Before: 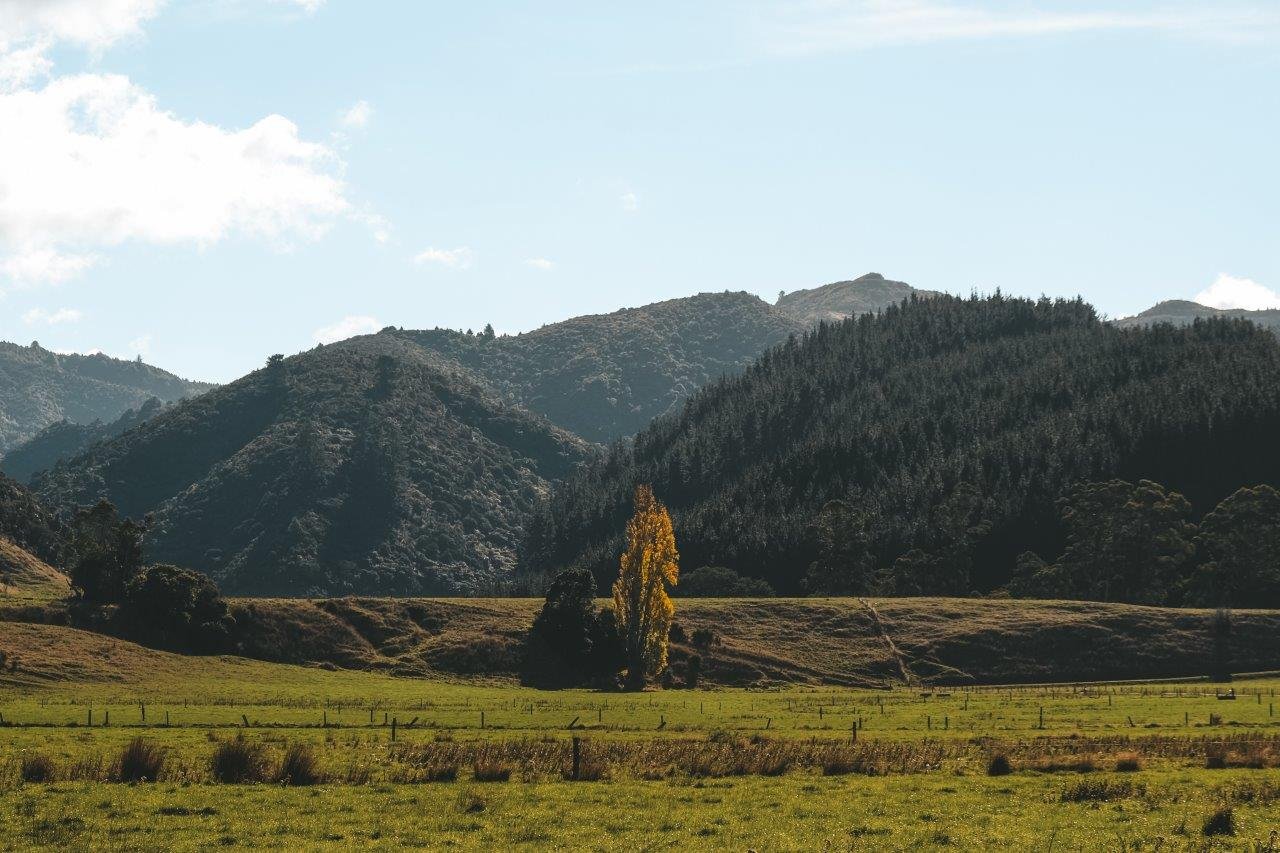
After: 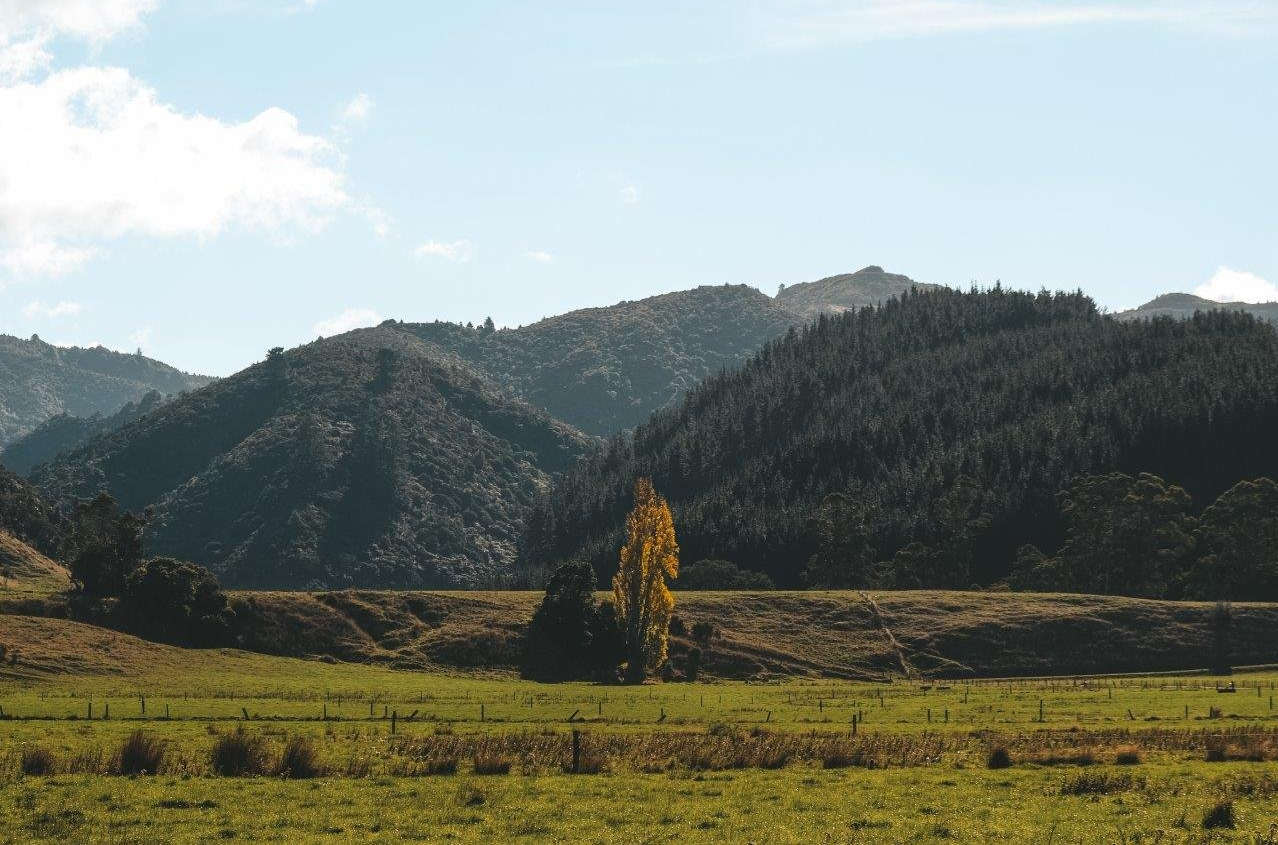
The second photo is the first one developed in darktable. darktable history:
crop: top 0.887%, right 0.09%
